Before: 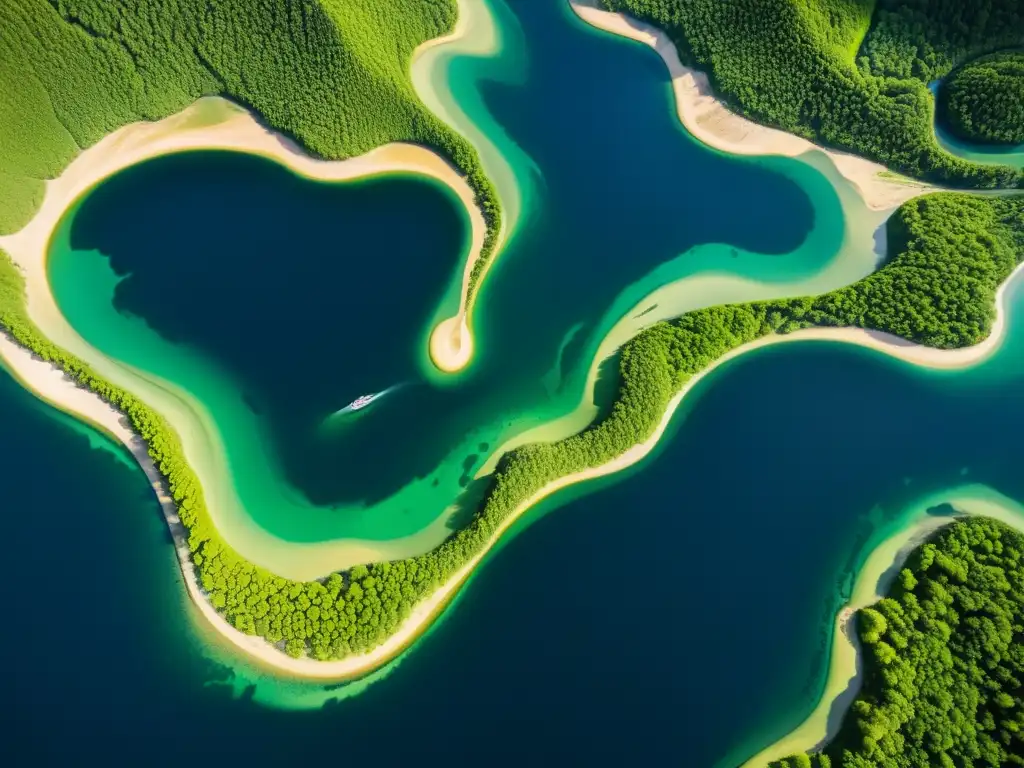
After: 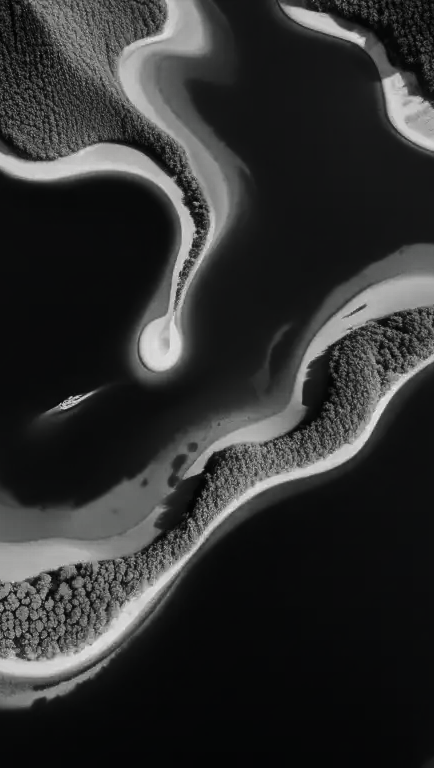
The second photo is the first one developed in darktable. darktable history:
shadows and highlights: shadows 32.74, highlights -46, compress 50%, soften with gaussian
contrast brightness saturation: contrast -0.037, brightness -0.6, saturation -0.985
crop: left 28.492%, right 29.122%
